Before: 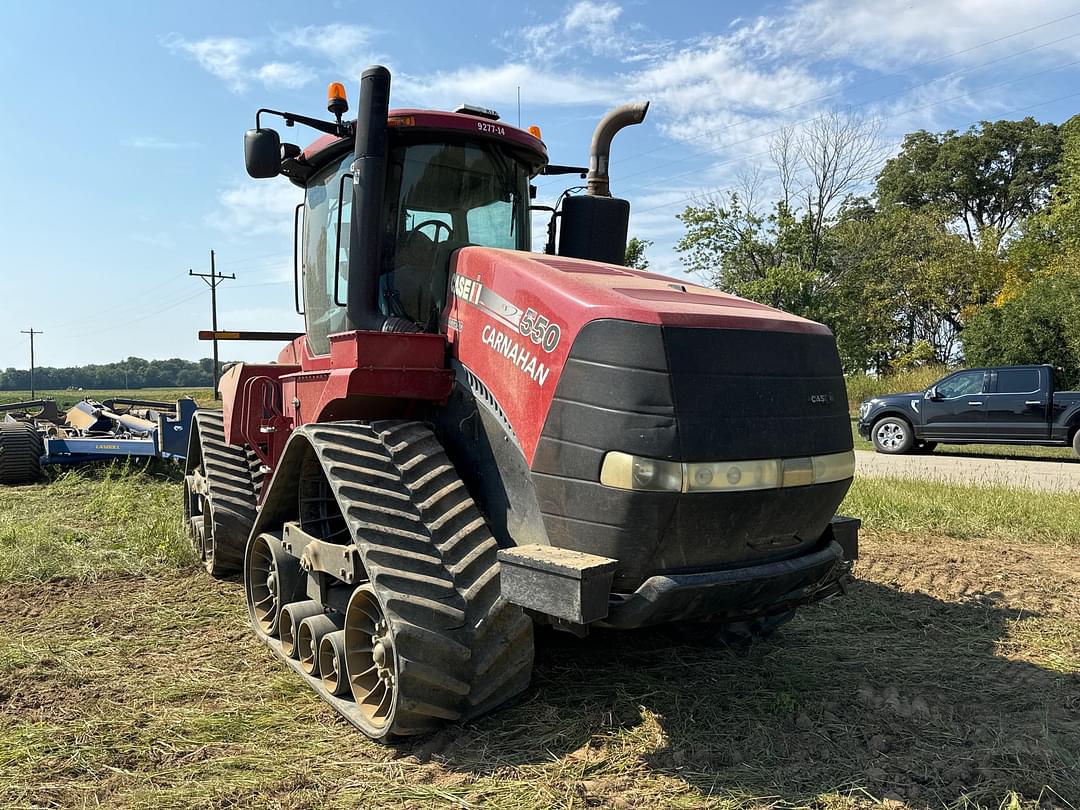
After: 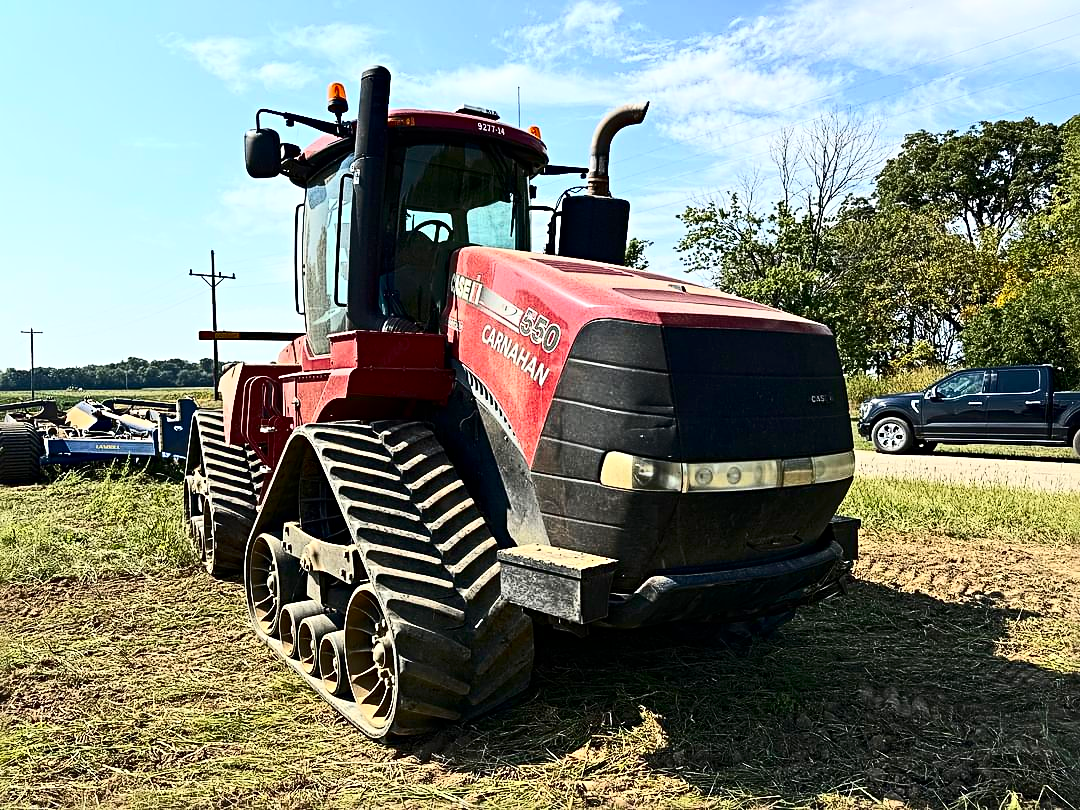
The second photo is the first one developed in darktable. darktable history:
contrast brightness saturation: contrast 0.4, brightness 0.05, saturation 0.25
sharpen: radius 4
